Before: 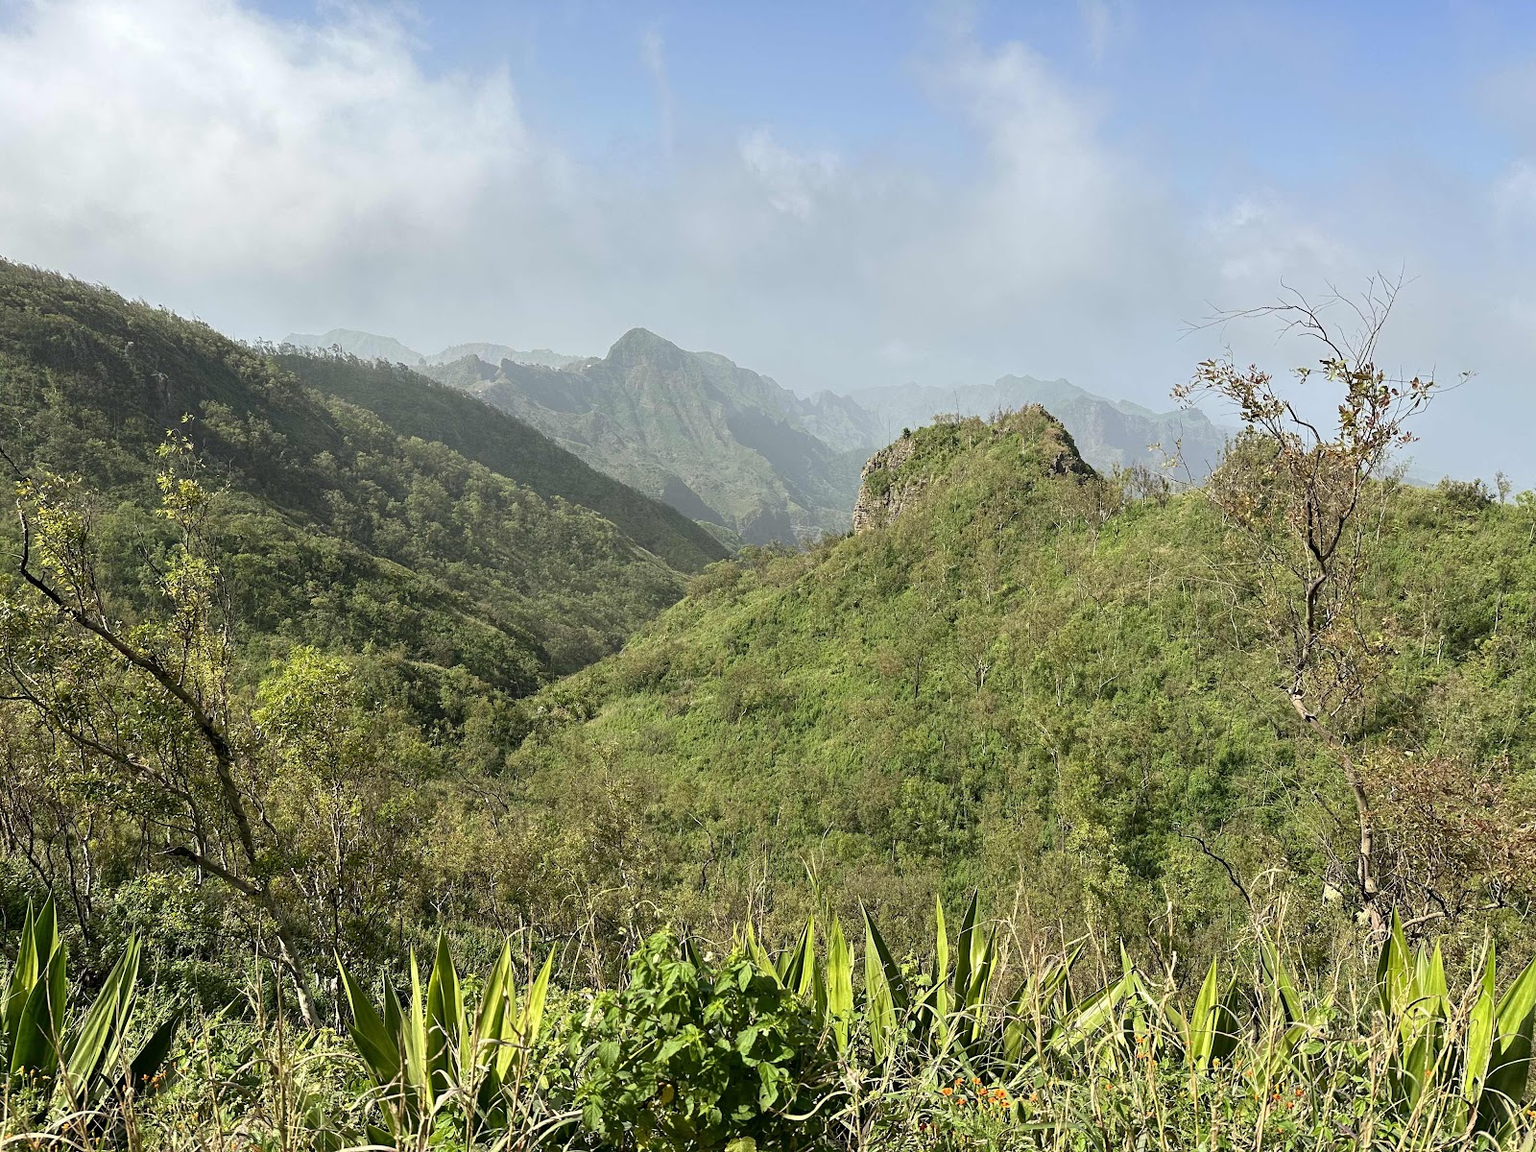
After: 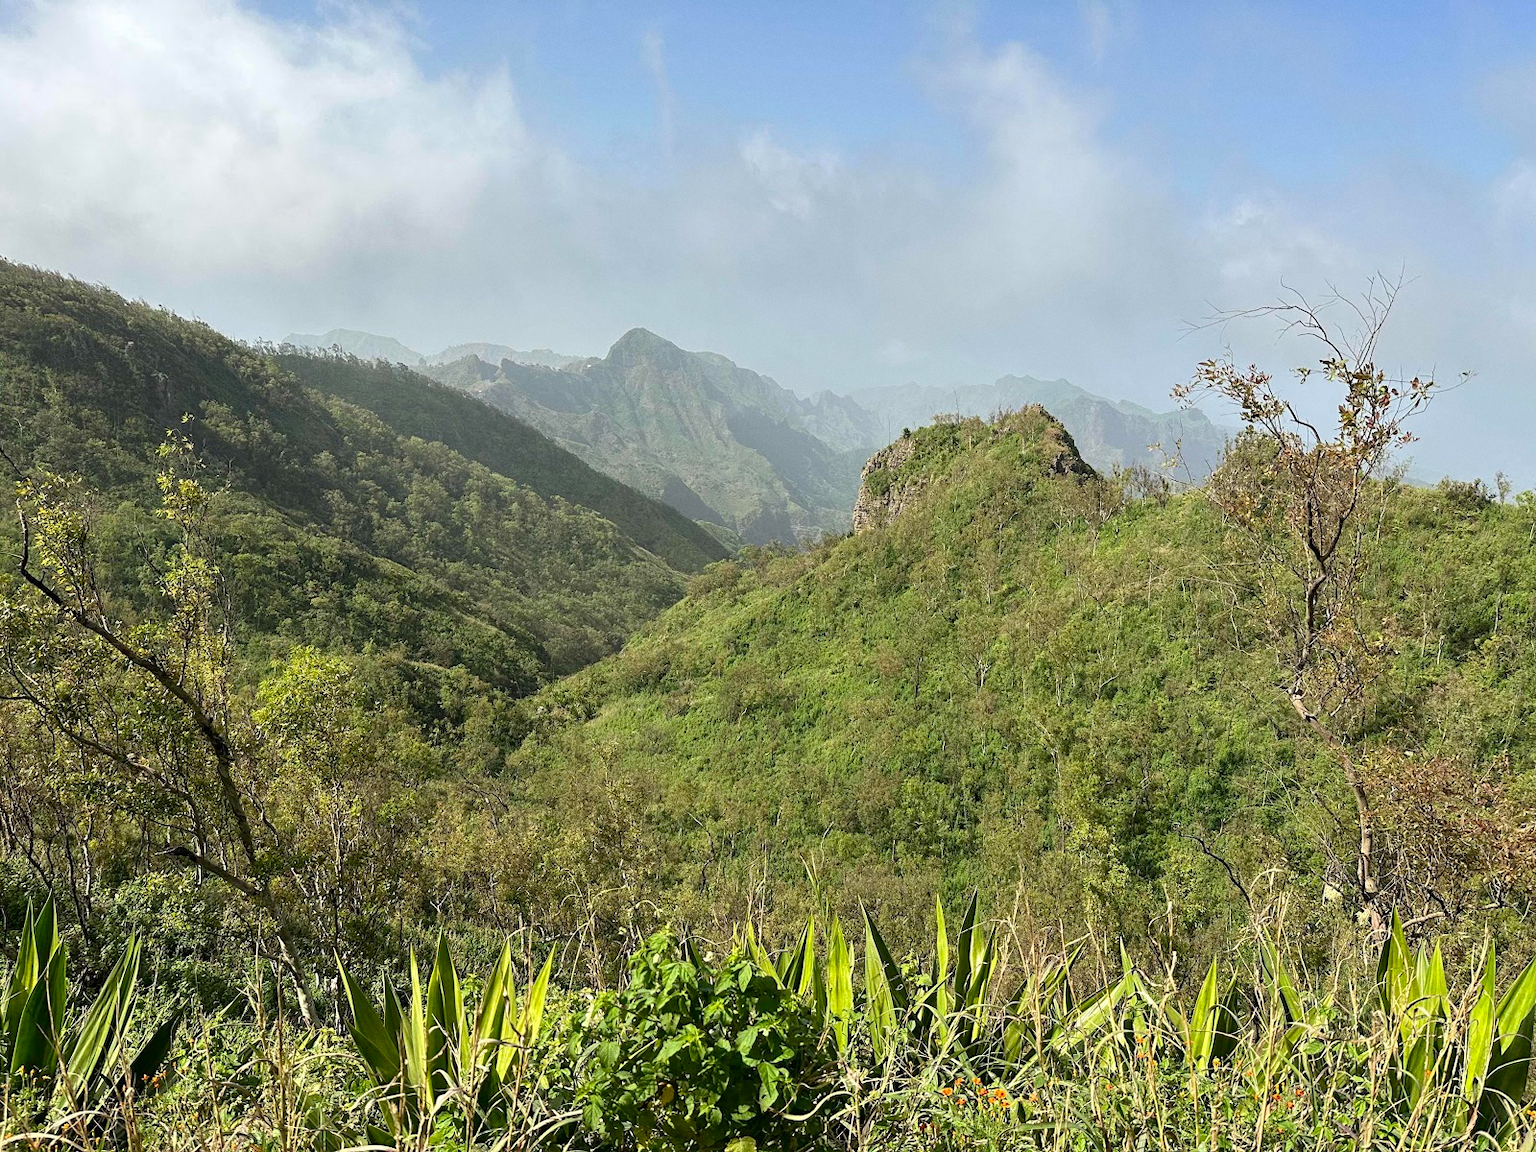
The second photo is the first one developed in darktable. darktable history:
rgb levels: preserve colors max RGB
grain: coarseness 0.09 ISO, strength 10%
local contrast: mode bilateral grid, contrast 15, coarseness 36, detail 105%, midtone range 0.2
tone equalizer: on, module defaults
